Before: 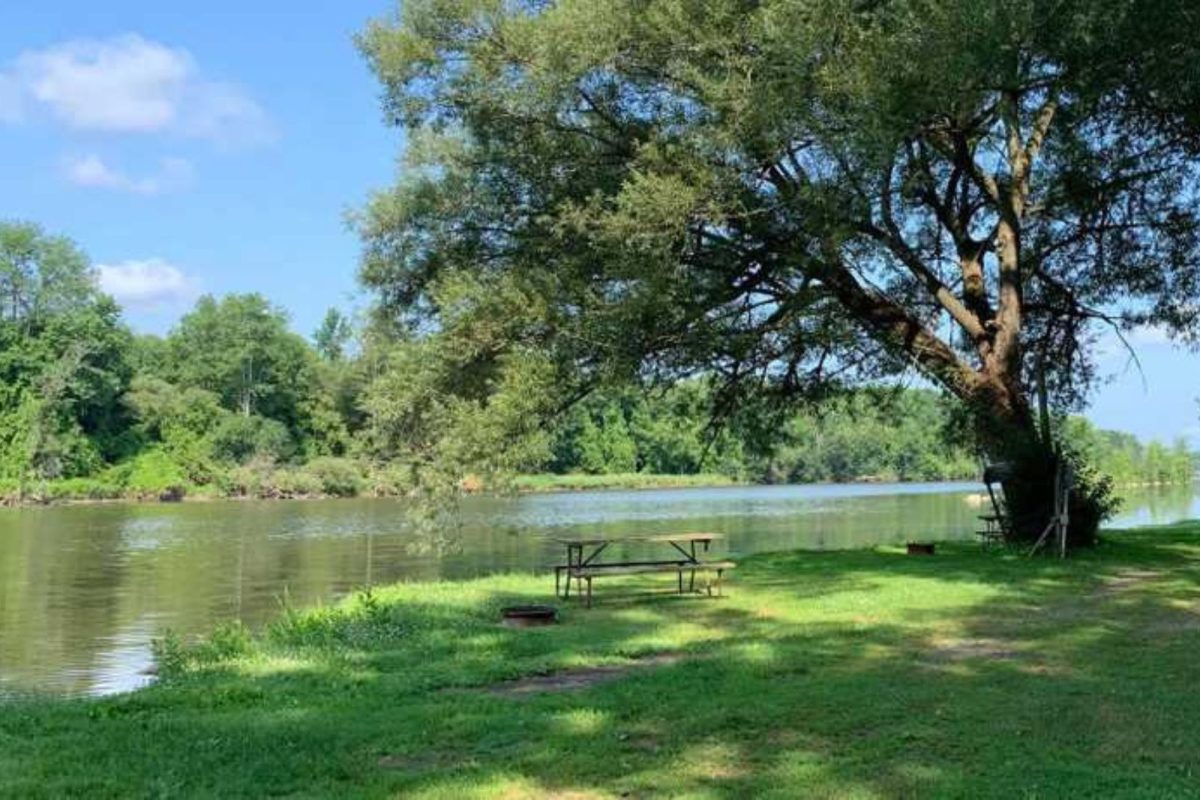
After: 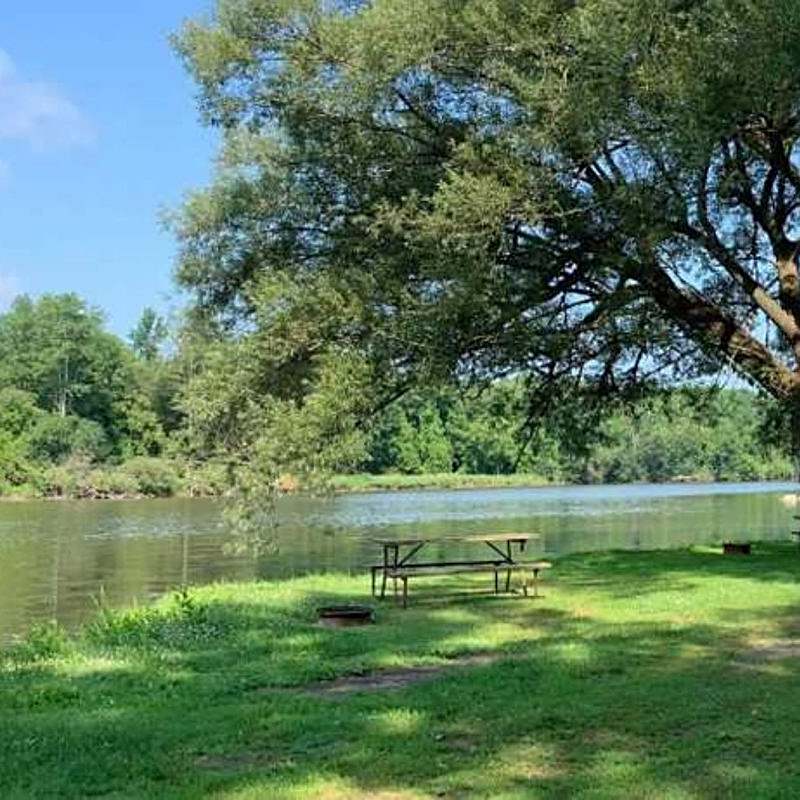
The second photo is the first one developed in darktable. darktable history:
sharpen: on, module defaults
crop and rotate: left 15.371%, right 17.881%
